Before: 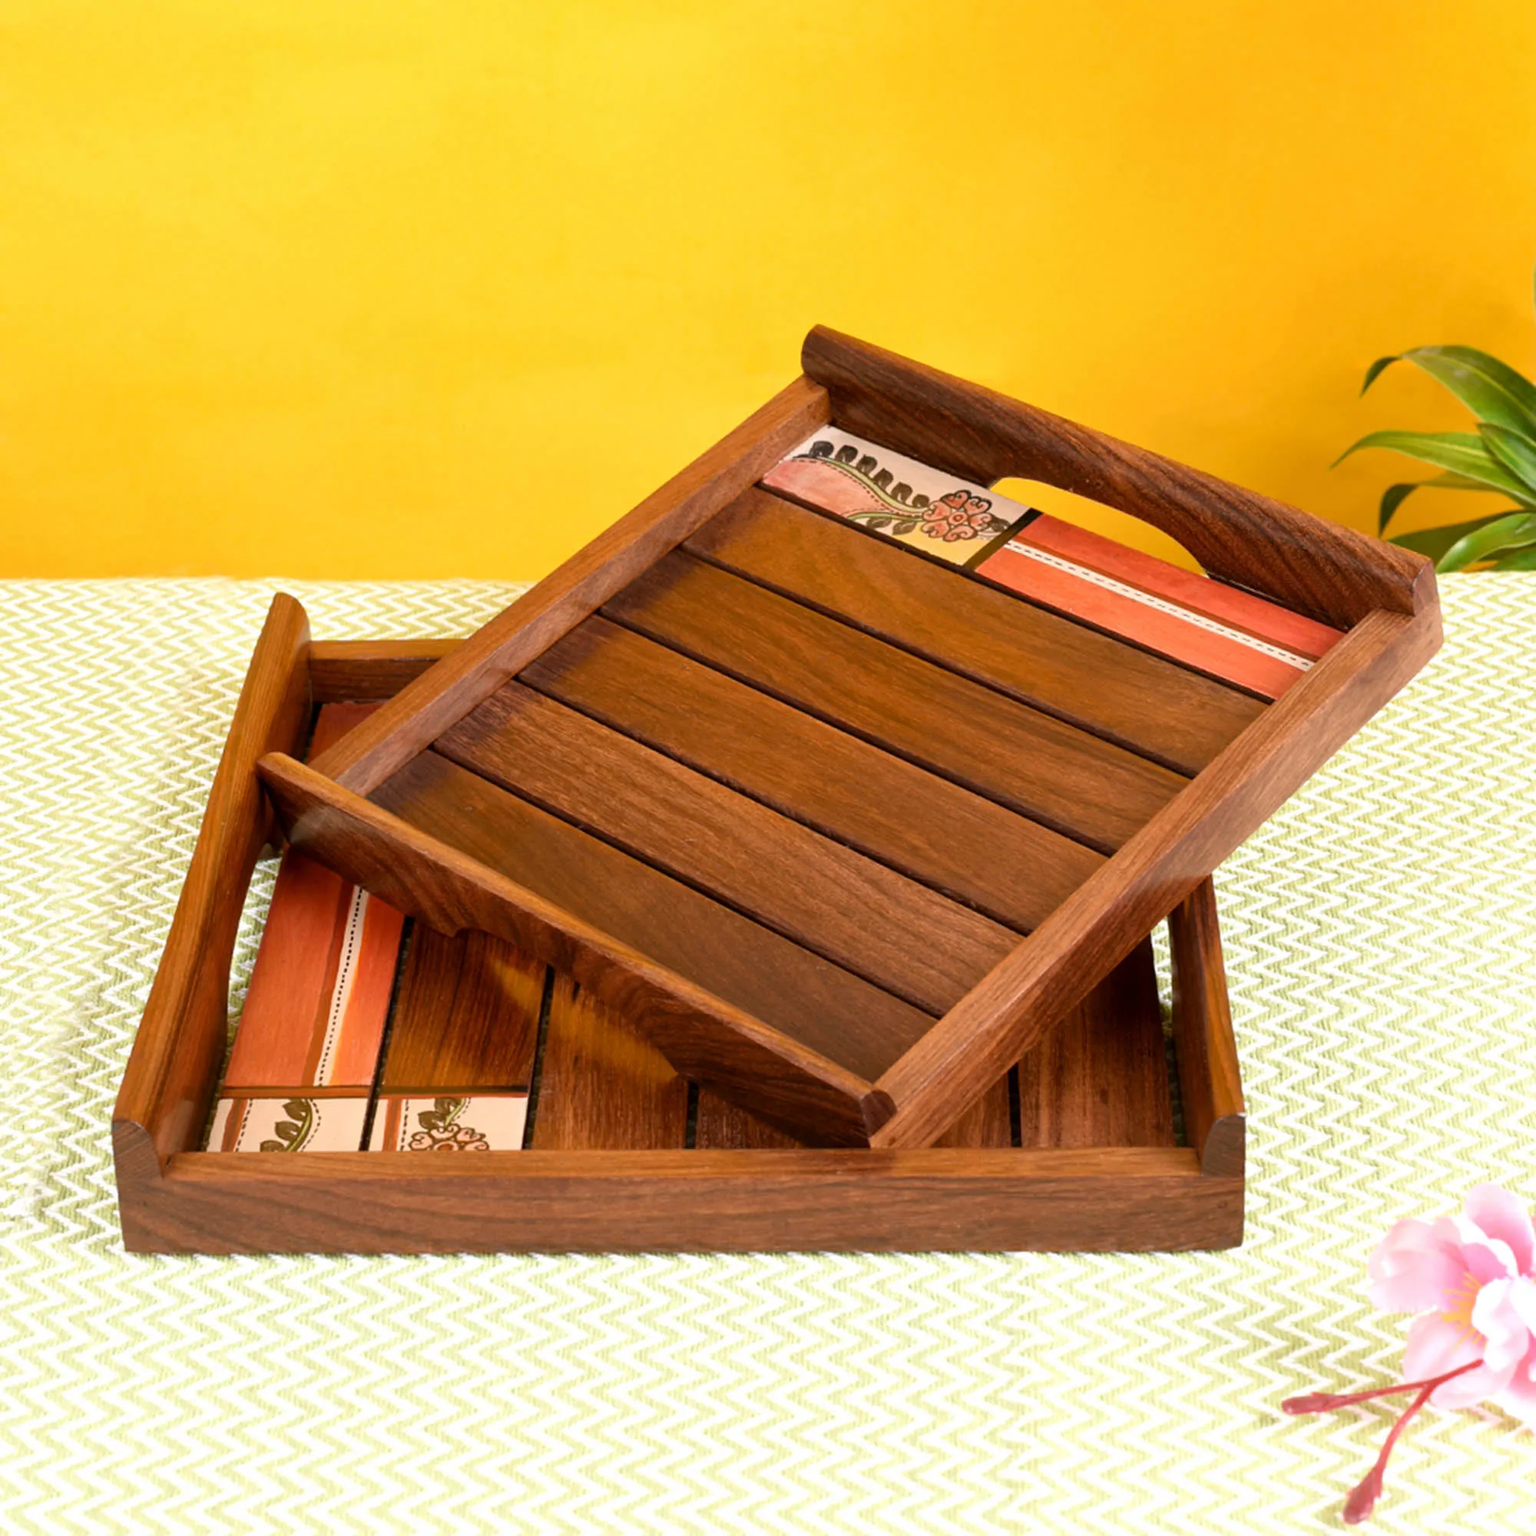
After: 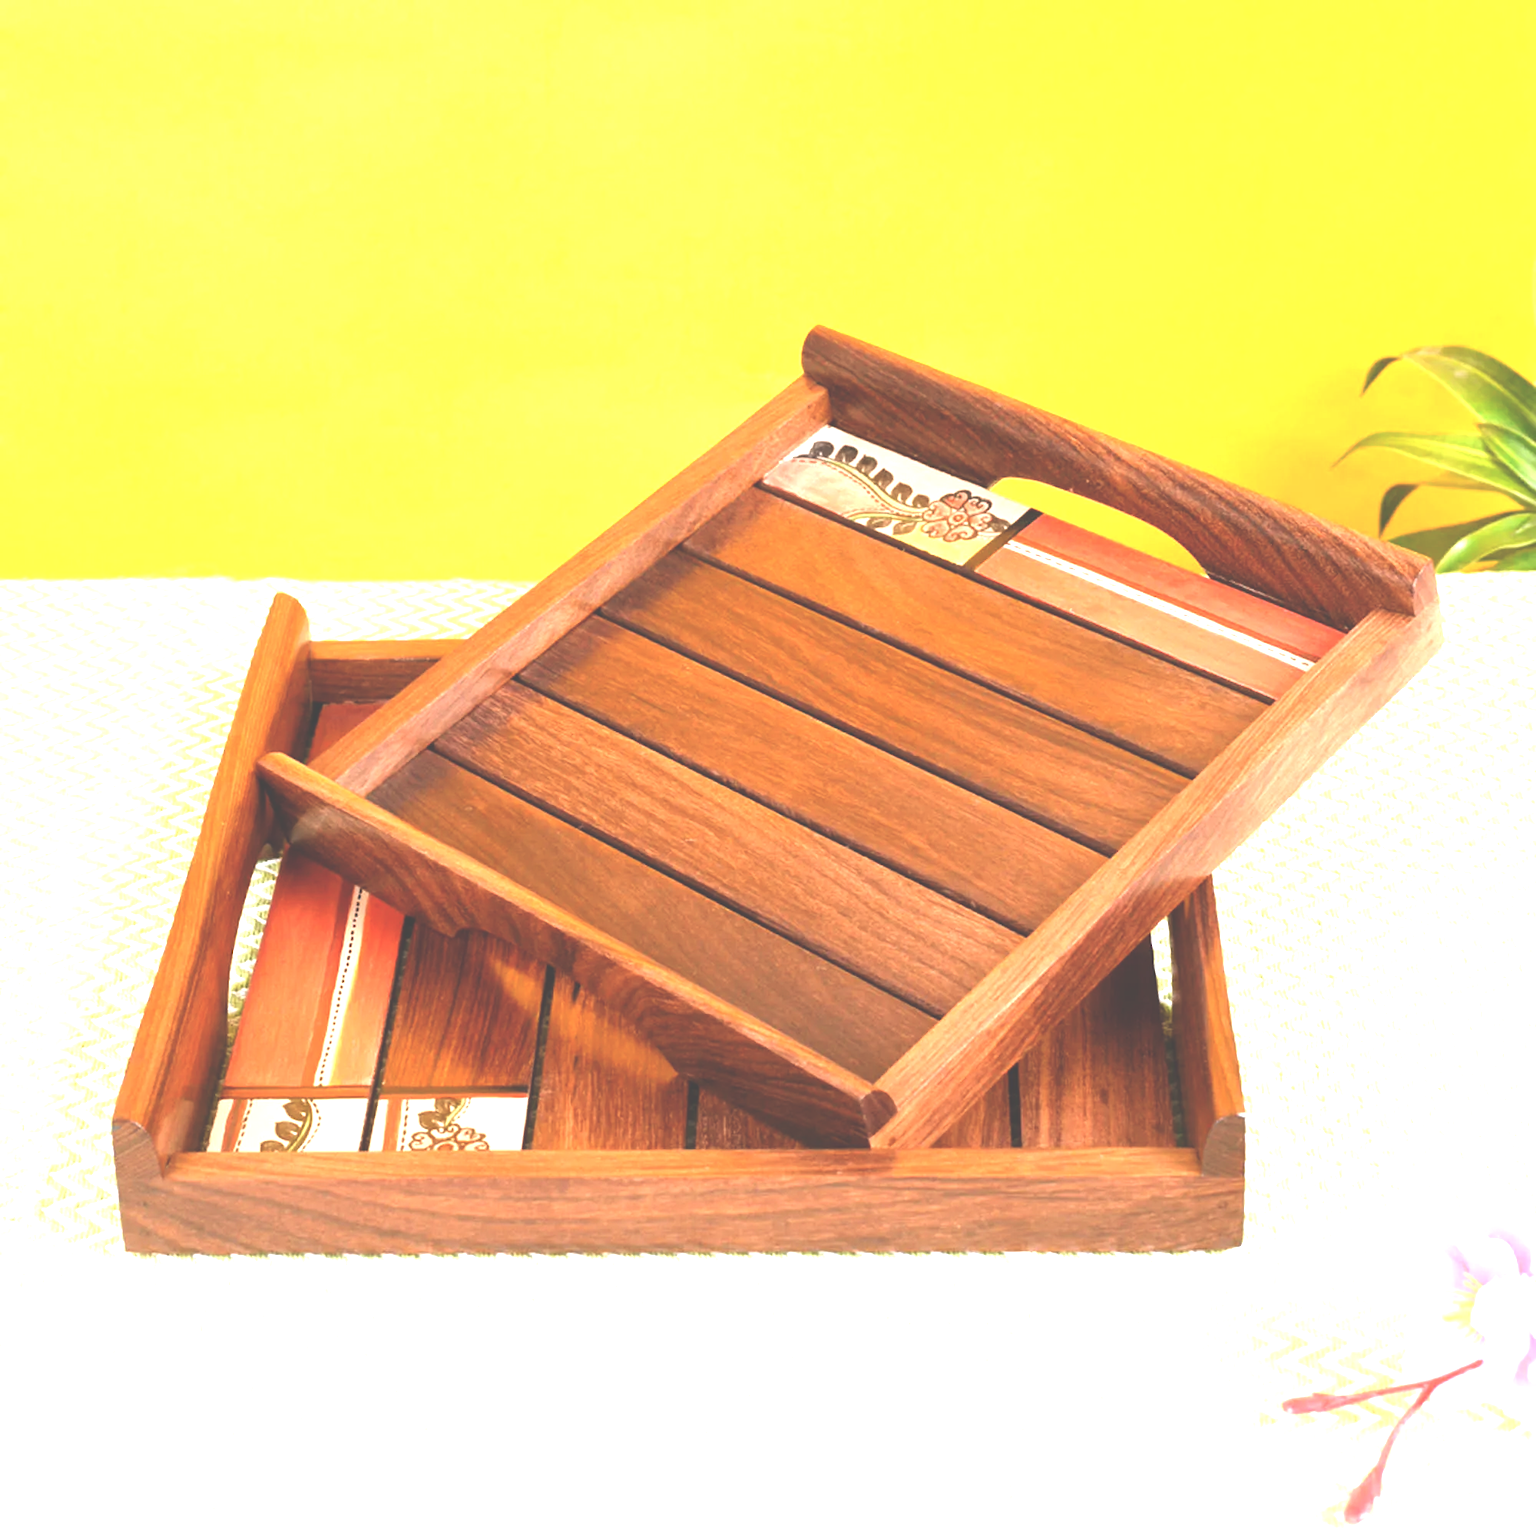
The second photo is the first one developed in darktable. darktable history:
exposure: black level correction -0.023, exposure 1.398 EV, compensate highlight preservation false
